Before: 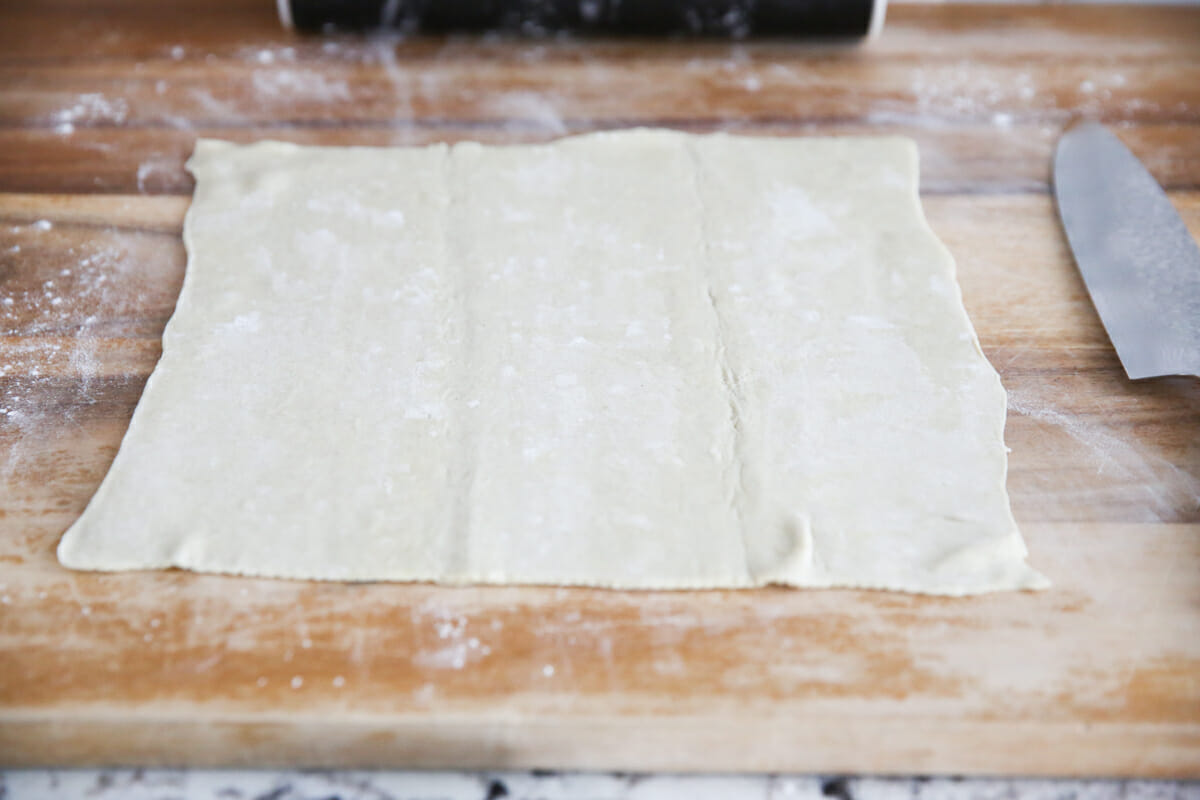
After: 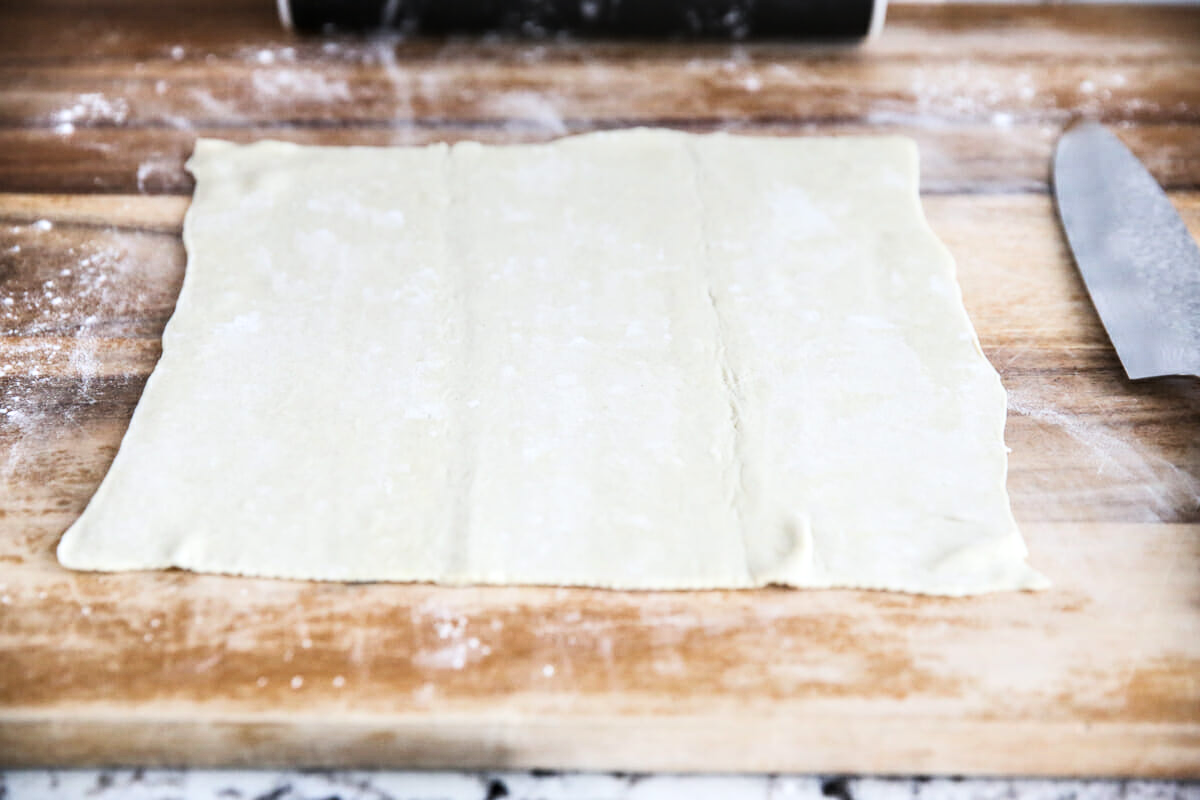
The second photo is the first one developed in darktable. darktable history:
local contrast: detail 130%
tone curve: curves: ch0 [(0, 0) (0.137, 0.063) (0.255, 0.176) (0.502, 0.502) (0.749, 0.839) (1, 1)], color space Lab, linked channels, preserve colors none
